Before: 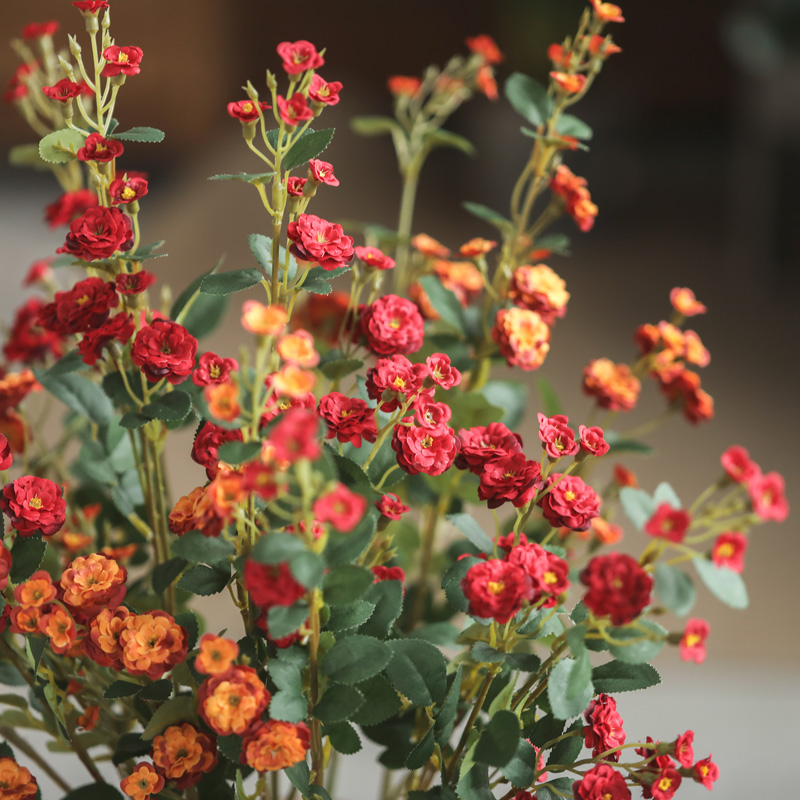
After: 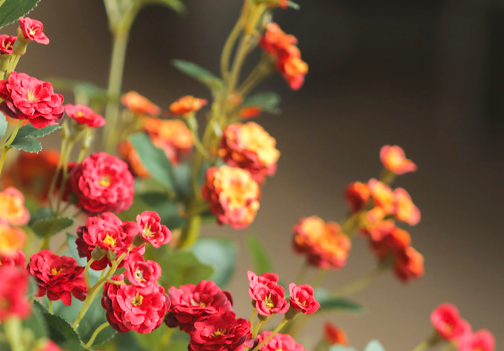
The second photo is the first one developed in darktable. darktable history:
crop: left 36.288%, top 17.873%, right 0.609%, bottom 38.152%
color balance rgb: perceptual saturation grading › global saturation 3.135%, perceptual brilliance grading › mid-tones 10.17%, perceptual brilliance grading › shadows 15.081%, global vibrance 20%
